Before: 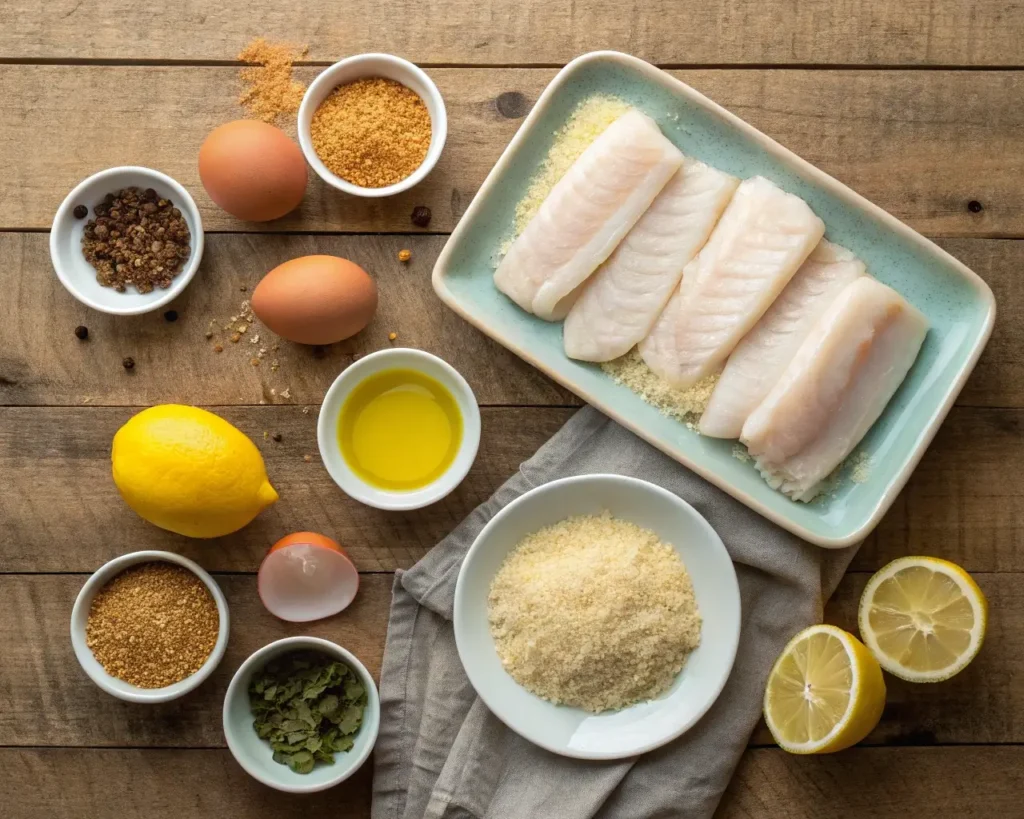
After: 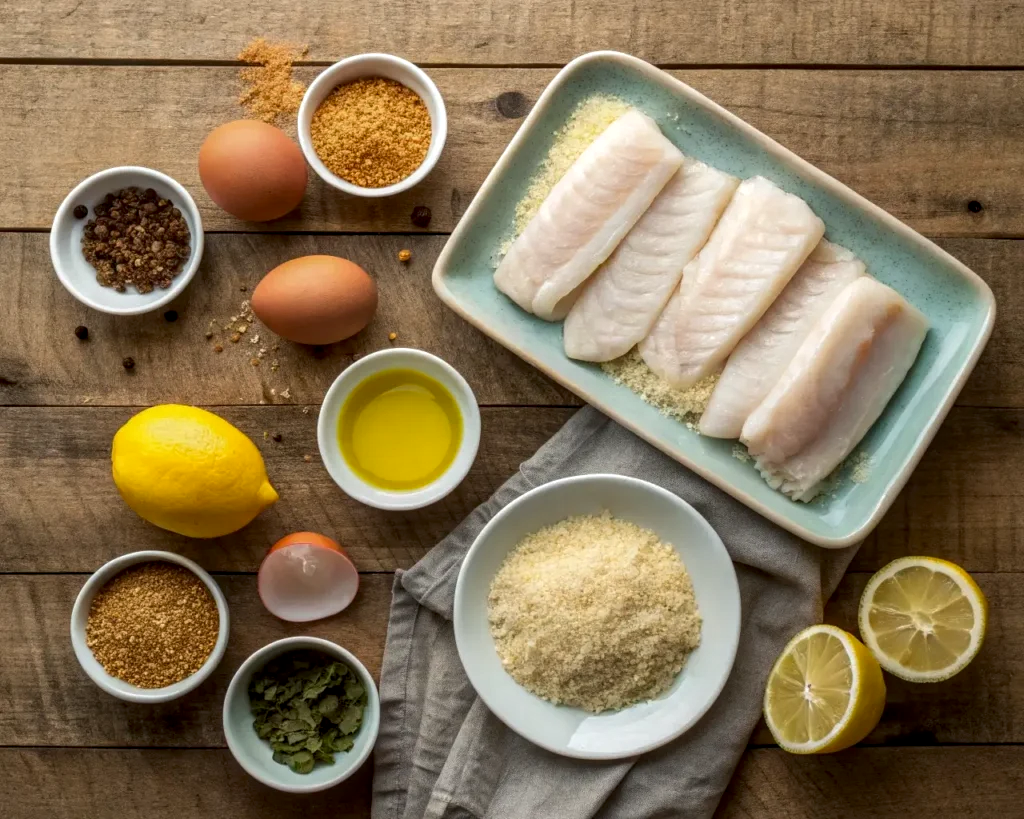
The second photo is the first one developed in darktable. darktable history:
local contrast: on, module defaults
contrast brightness saturation: brightness -0.086
